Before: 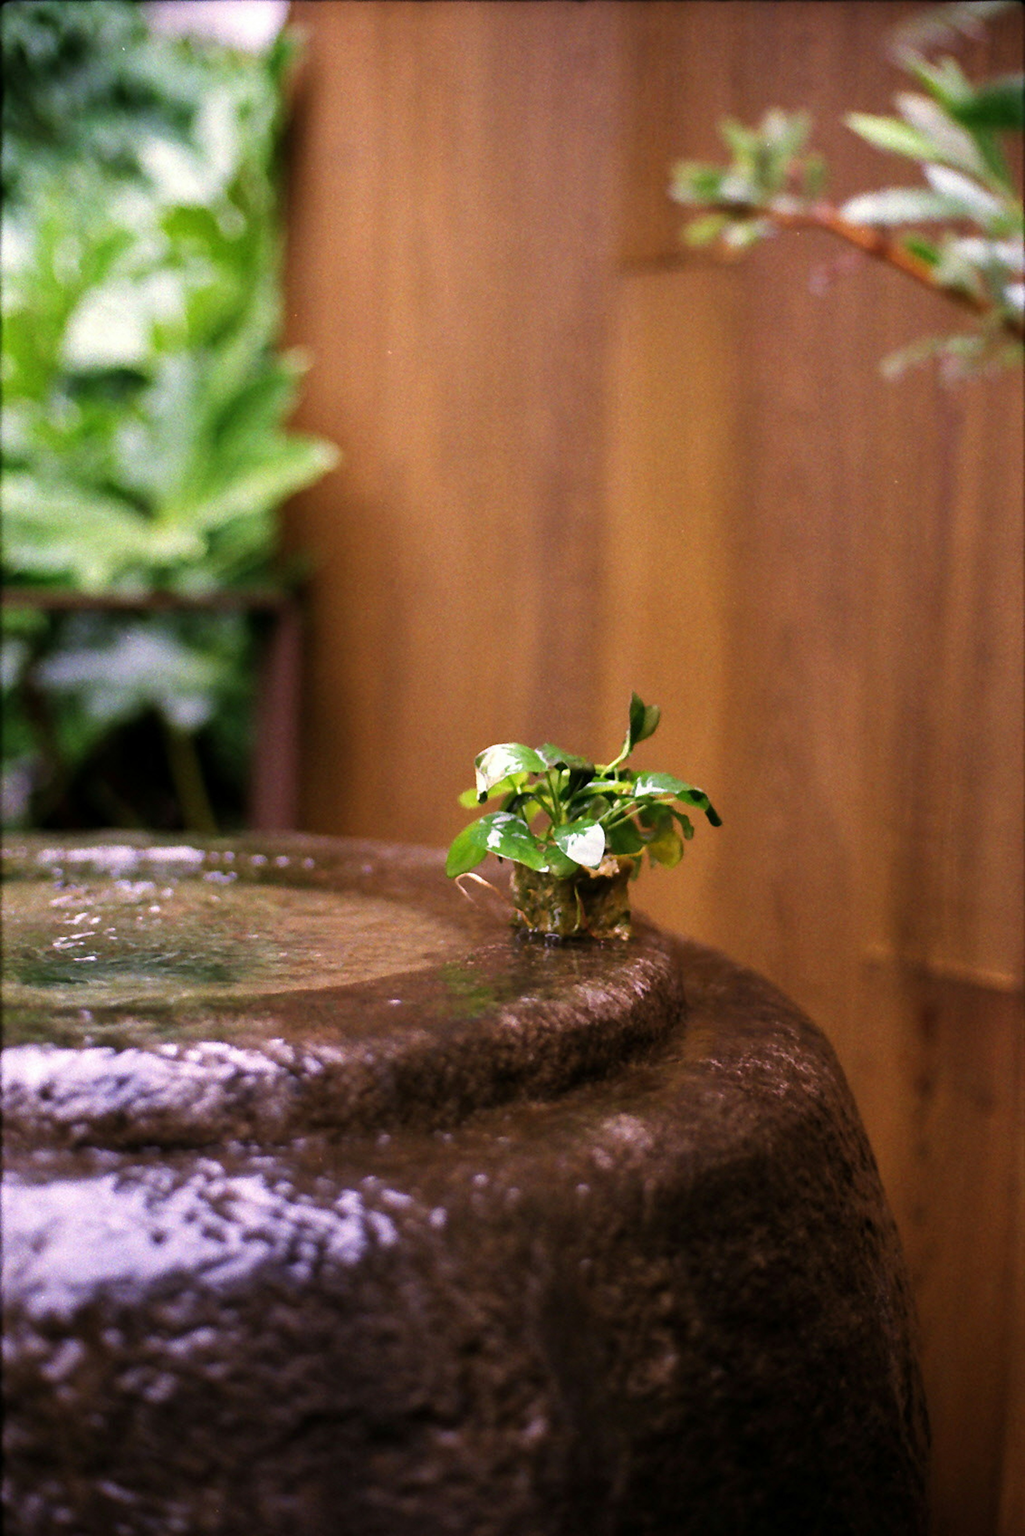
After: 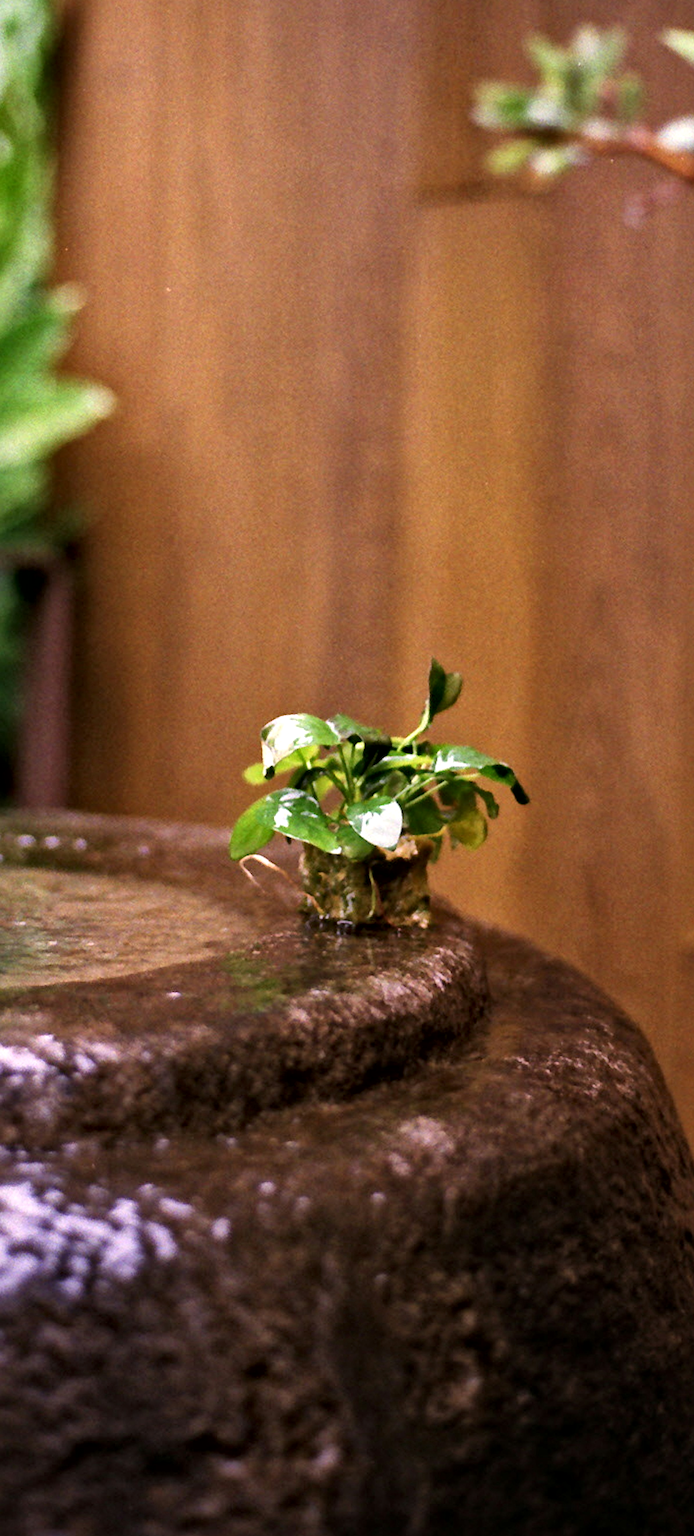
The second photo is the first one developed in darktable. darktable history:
local contrast: mode bilateral grid, contrast 25, coarseness 60, detail 151%, midtone range 0.2
crop and rotate: left 22.918%, top 5.629%, right 14.711%, bottom 2.247%
